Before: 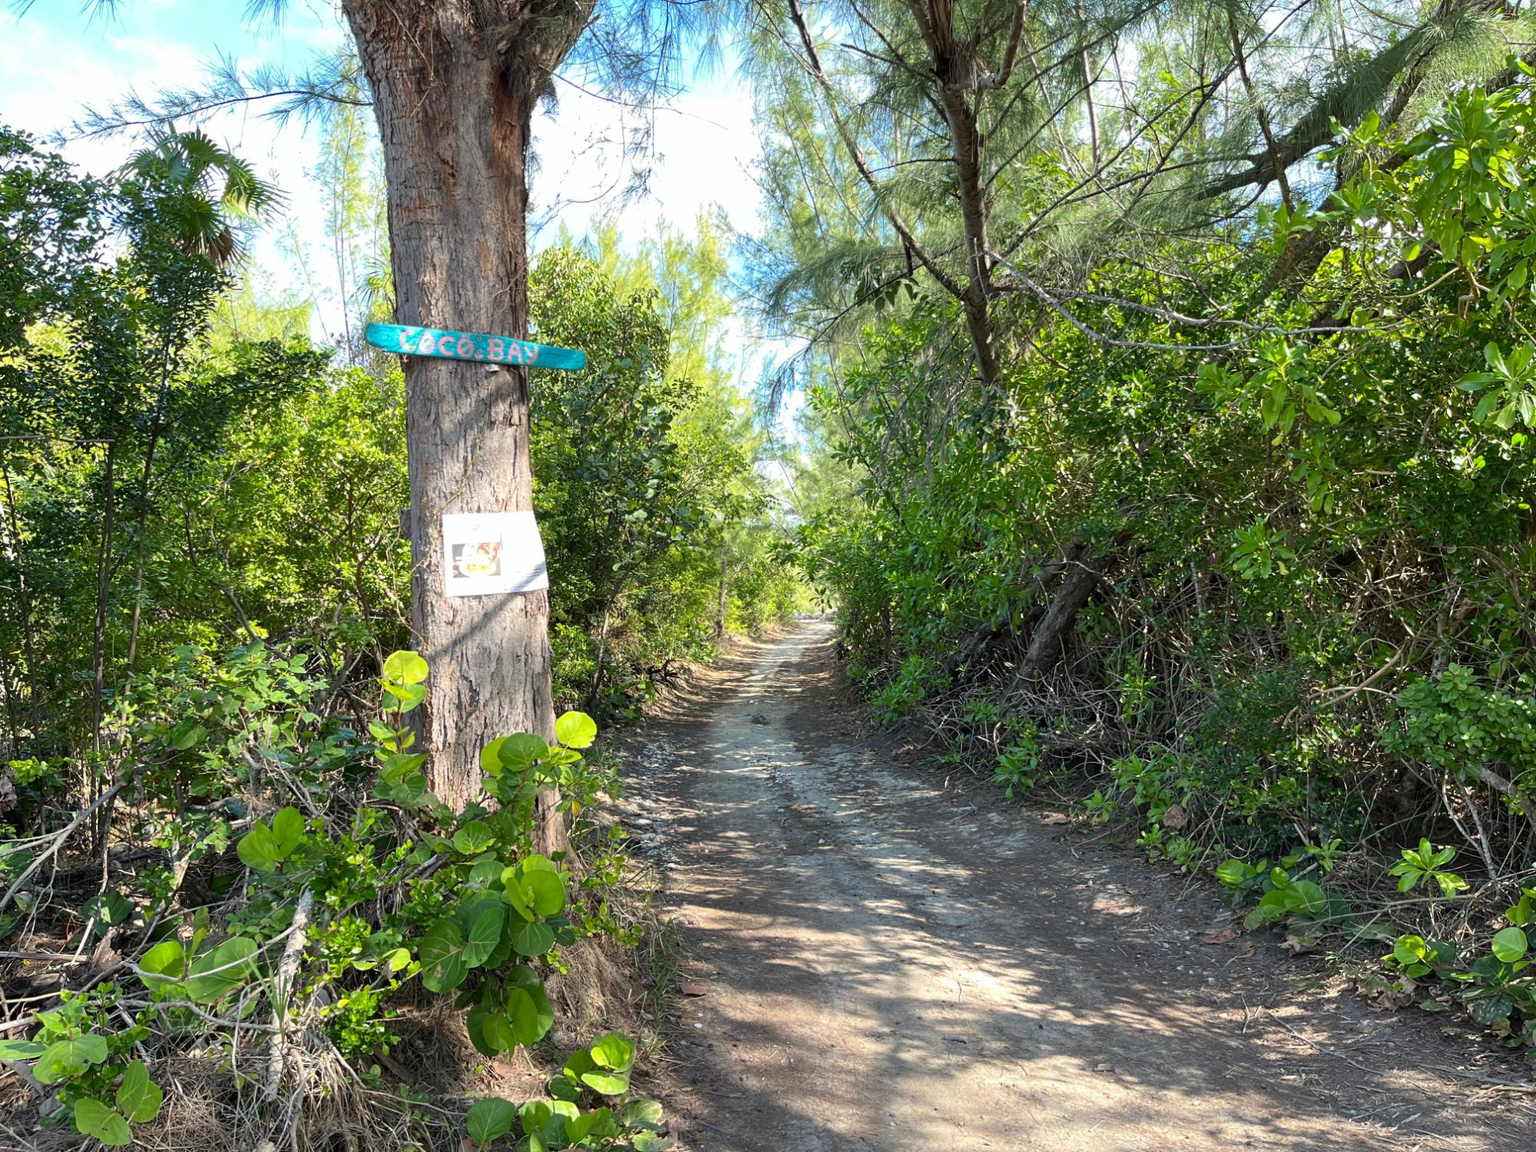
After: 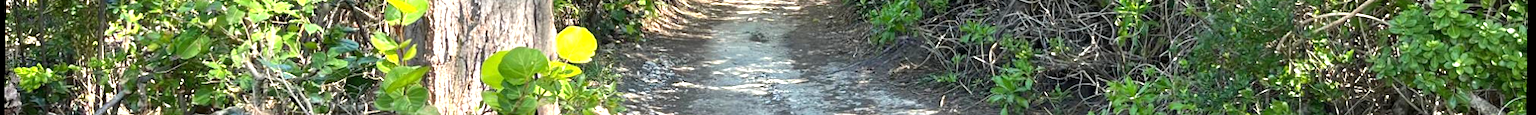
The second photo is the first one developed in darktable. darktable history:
exposure: exposure 1 EV, compensate highlight preservation false
rotate and perspective: rotation 0.8°, automatic cropping off
crop and rotate: top 59.084%, bottom 30.916%
